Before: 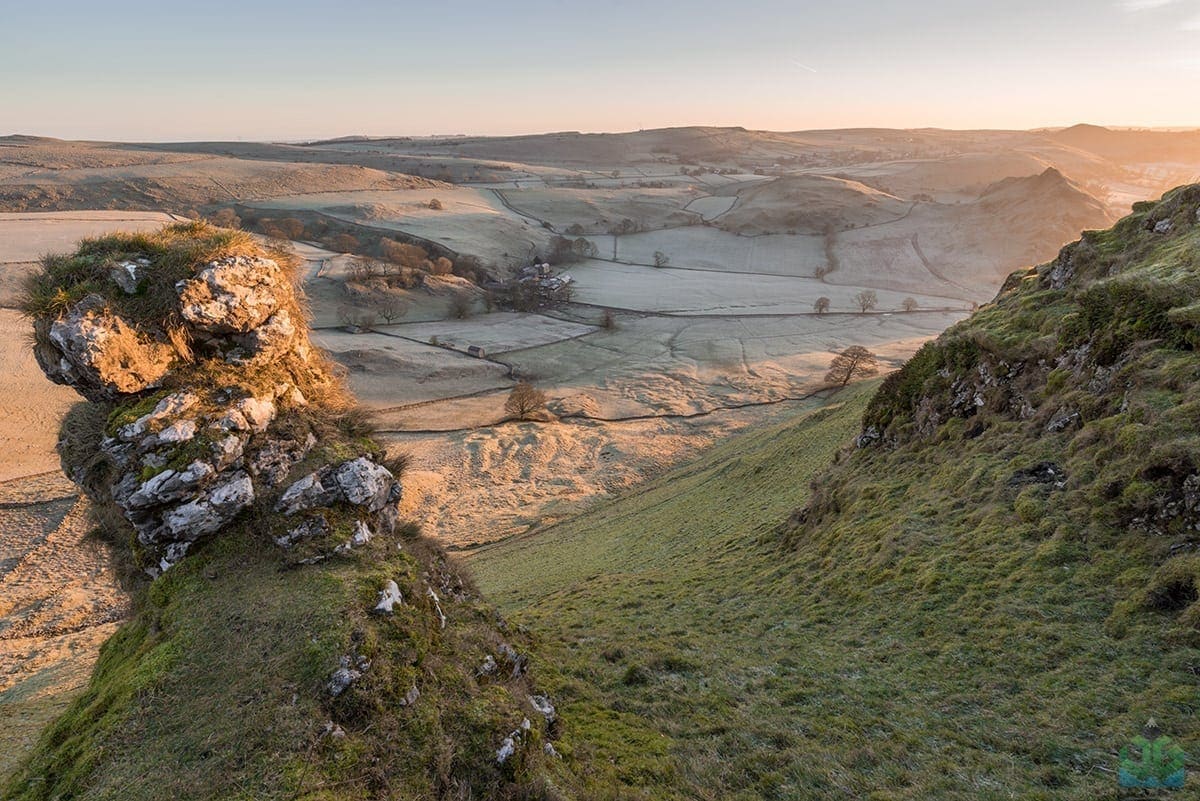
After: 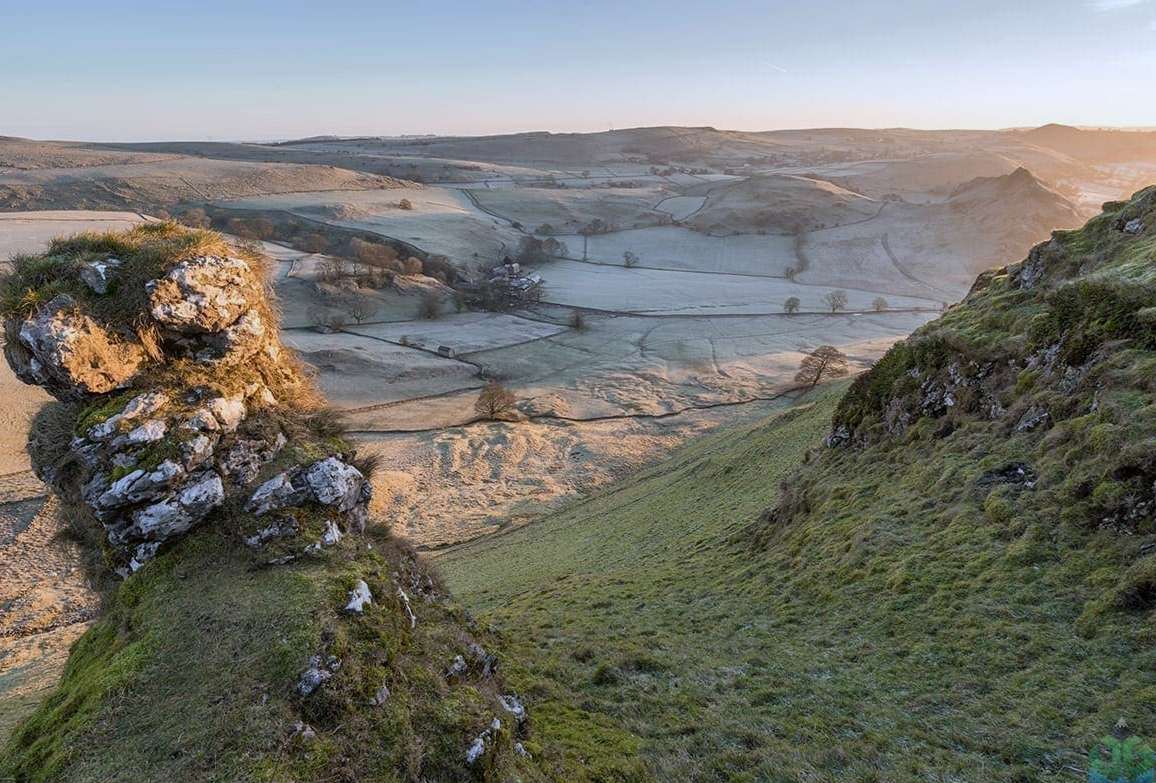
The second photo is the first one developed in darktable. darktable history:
white balance: red 0.924, blue 1.095
shadows and highlights: shadows 20.55, highlights -20.99, soften with gaussian
crop and rotate: left 2.536%, right 1.107%, bottom 2.246%
